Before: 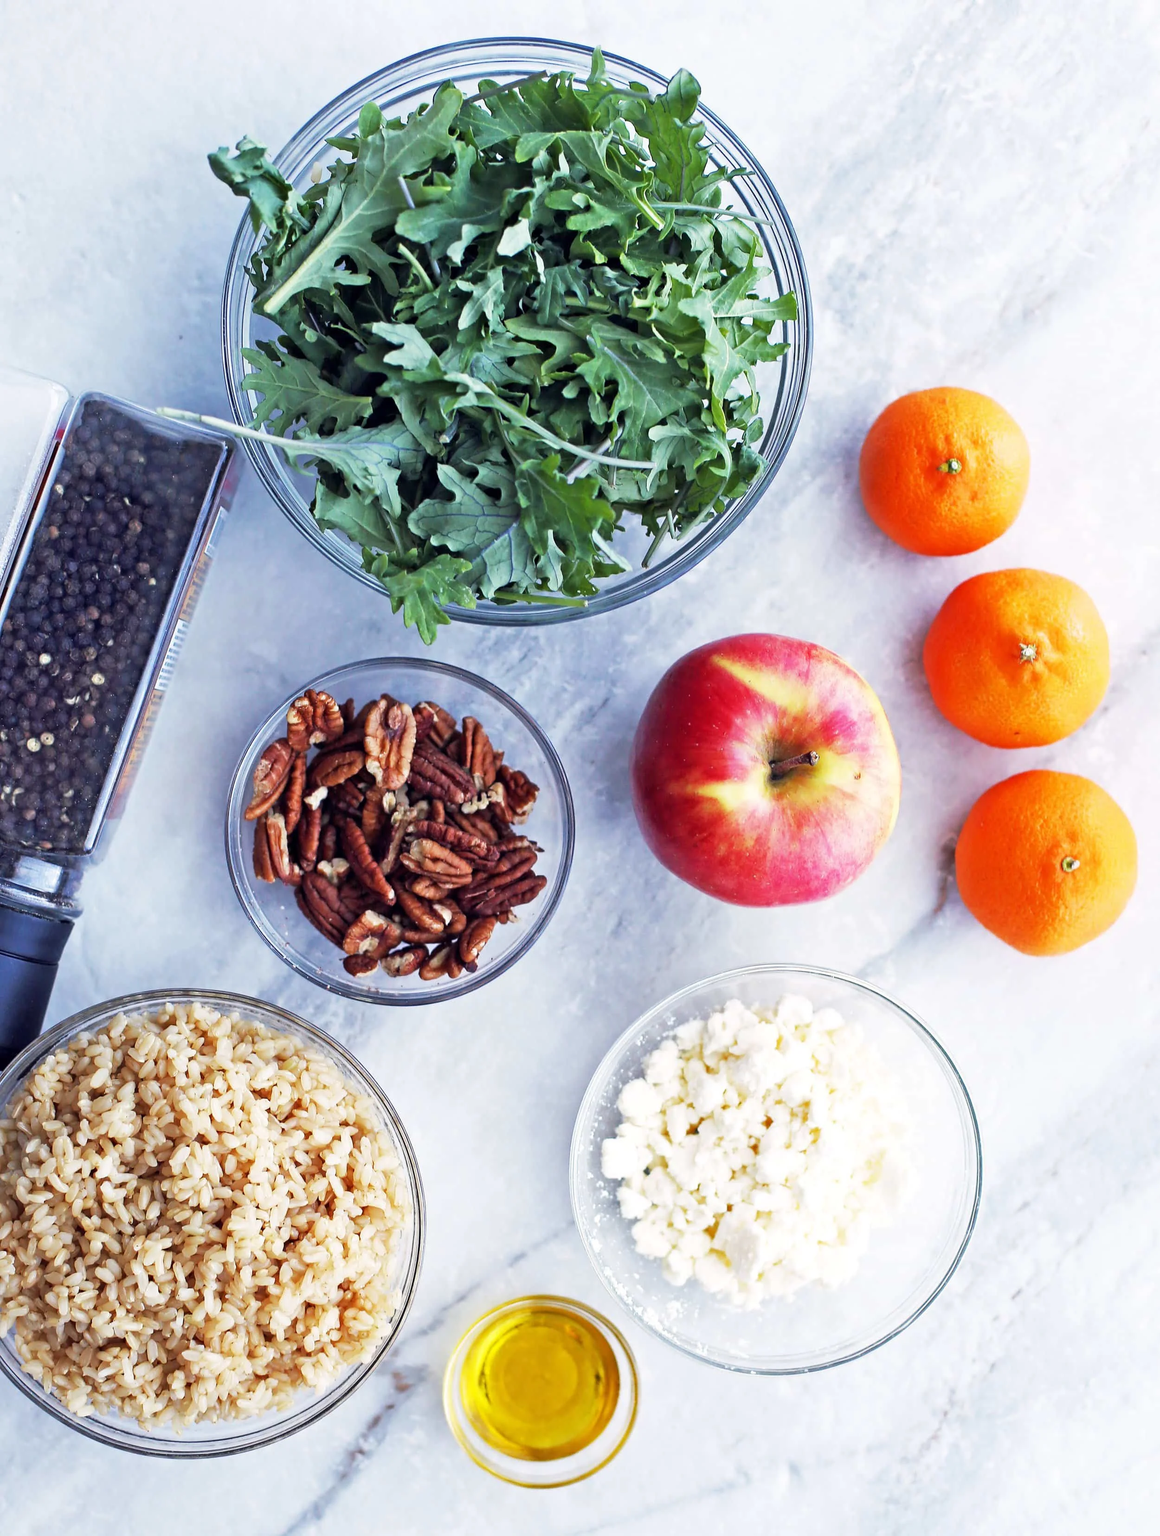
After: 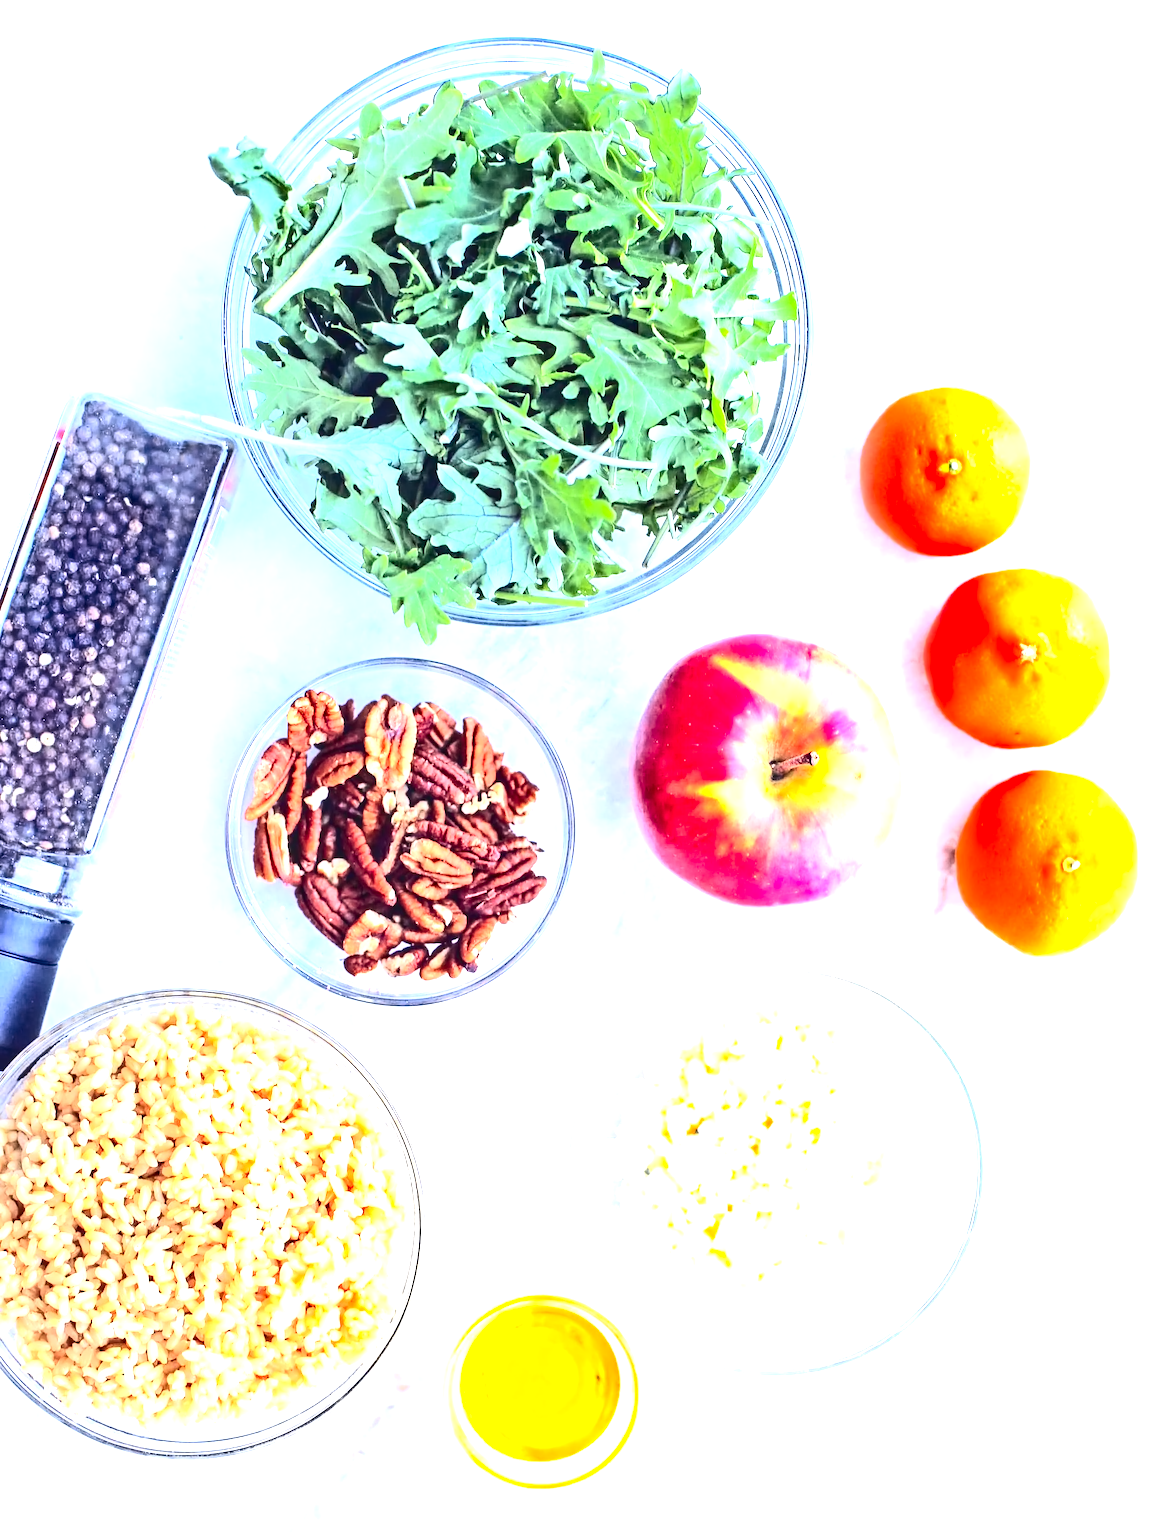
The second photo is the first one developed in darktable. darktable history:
local contrast: on, module defaults
contrast equalizer: y [[0.5 ×6], [0.5 ×6], [0.5 ×6], [0 ×6], [0, 0.039, 0.251, 0.29, 0.293, 0.292]]
exposure: exposure 2 EV, compensate highlight preservation false
contrast brightness saturation: contrast 0.4, brightness 0.05, saturation 0.25
